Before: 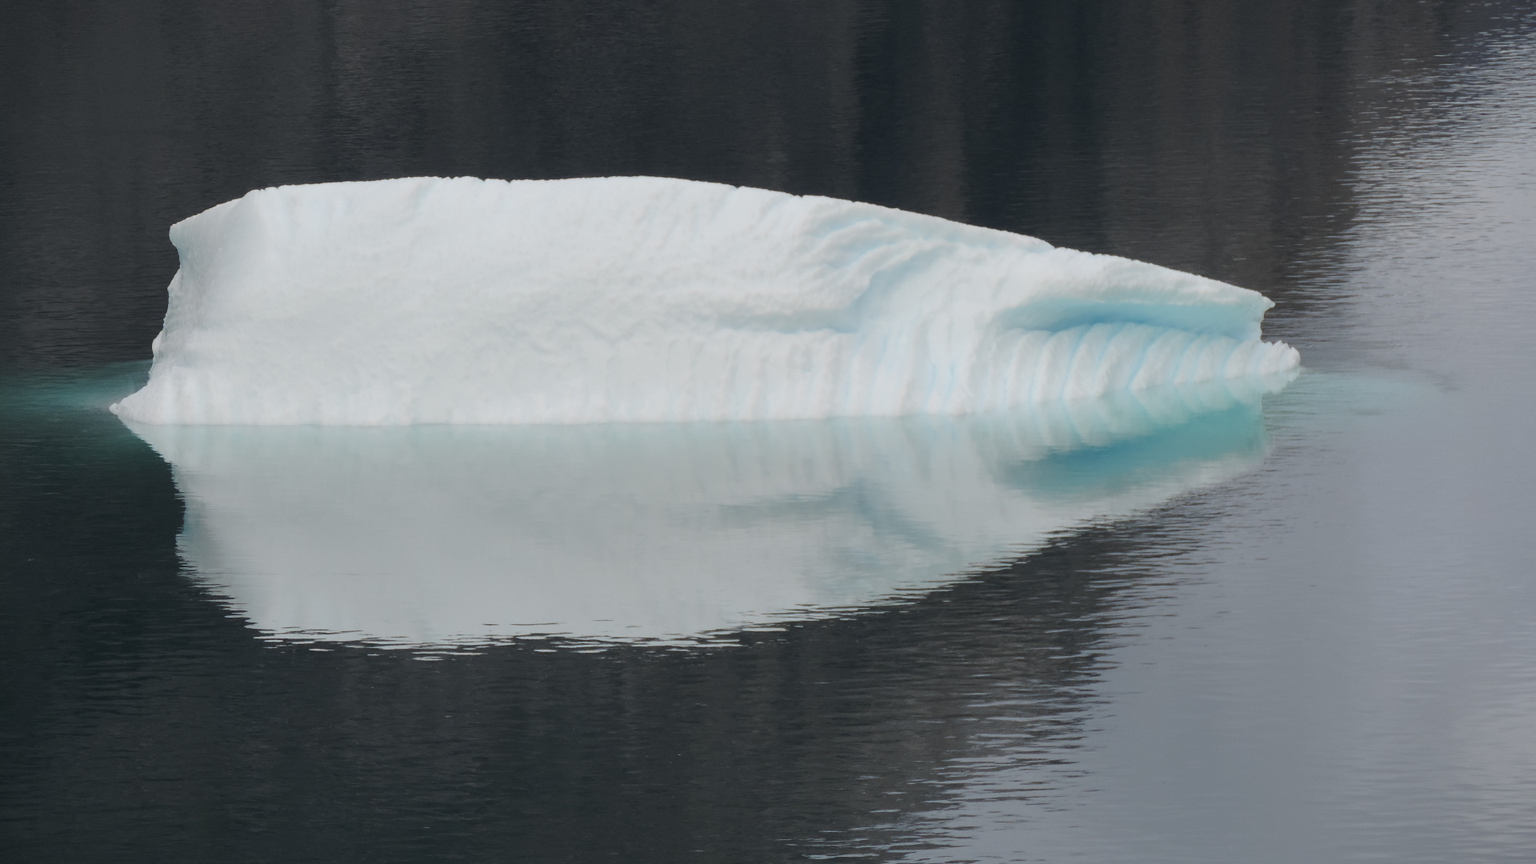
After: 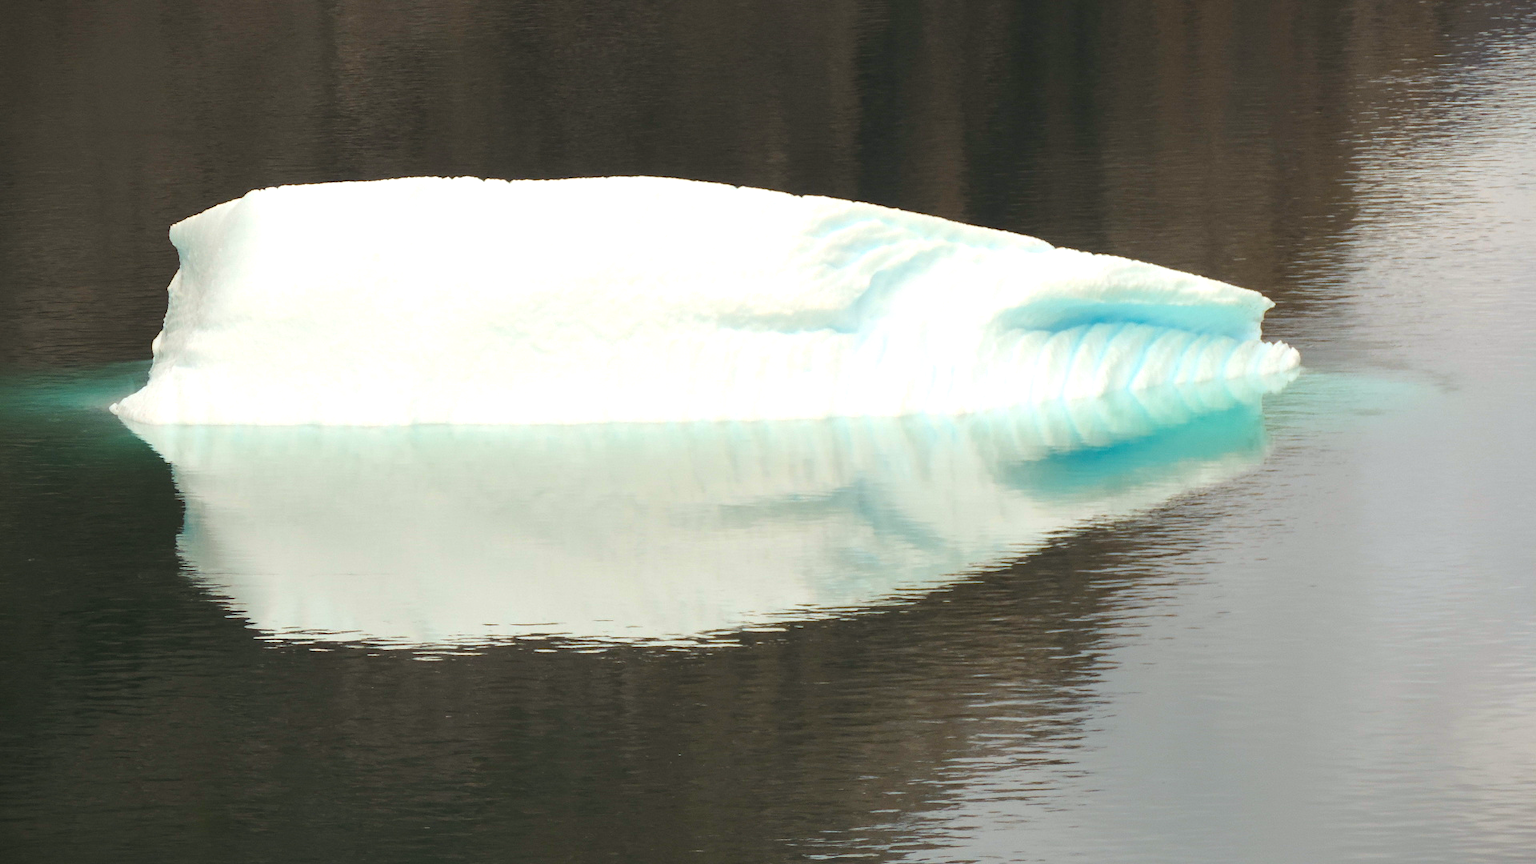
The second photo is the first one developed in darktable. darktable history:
color balance rgb: power › chroma 2.499%, power › hue 70.62°, perceptual saturation grading › global saturation 10.016%, perceptual brilliance grading › global brilliance 25.209%, global vibrance 50.329%
